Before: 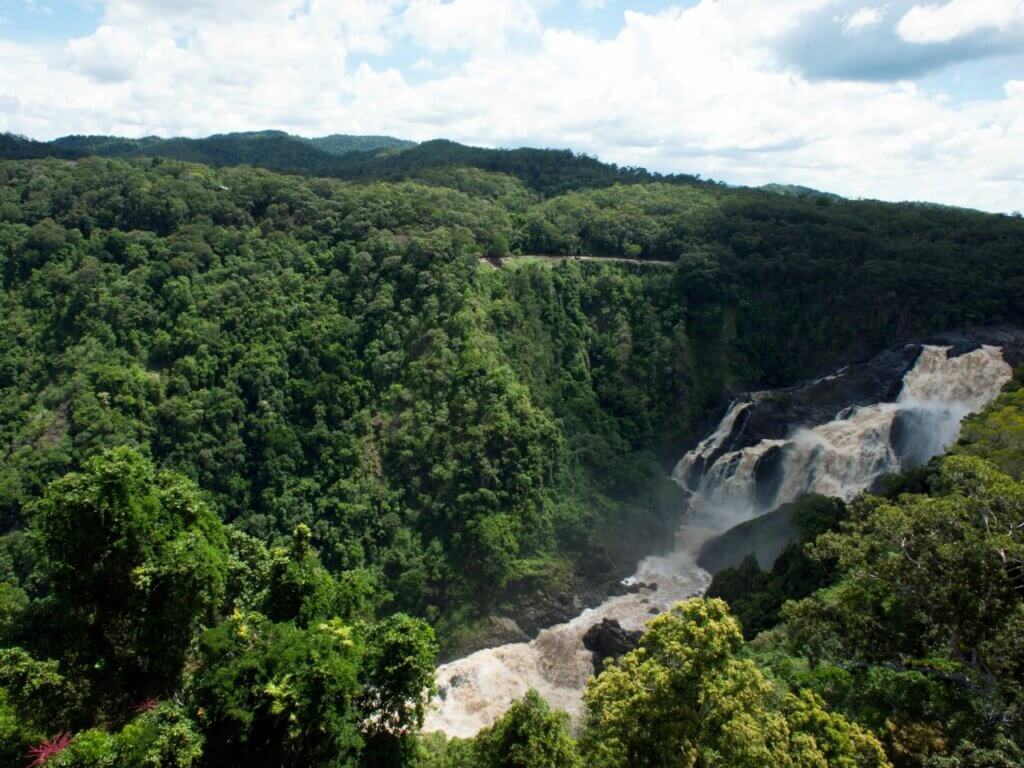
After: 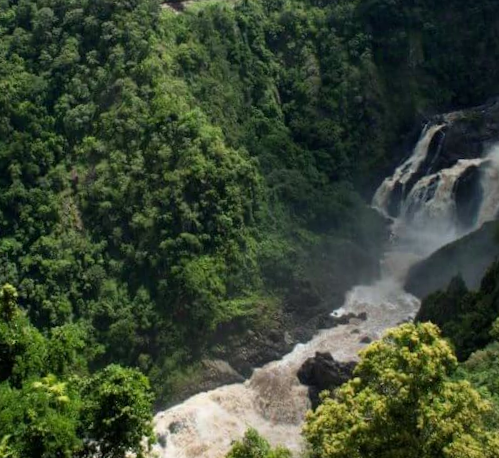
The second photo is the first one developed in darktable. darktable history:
rotate and perspective: rotation -5°, crop left 0.05, crop right 0.952, crop top 0.11, crop bottom 0.89
crop and rotate: left 29.237%, top 31.152%, right 19.807%
white balance: emerald 1
